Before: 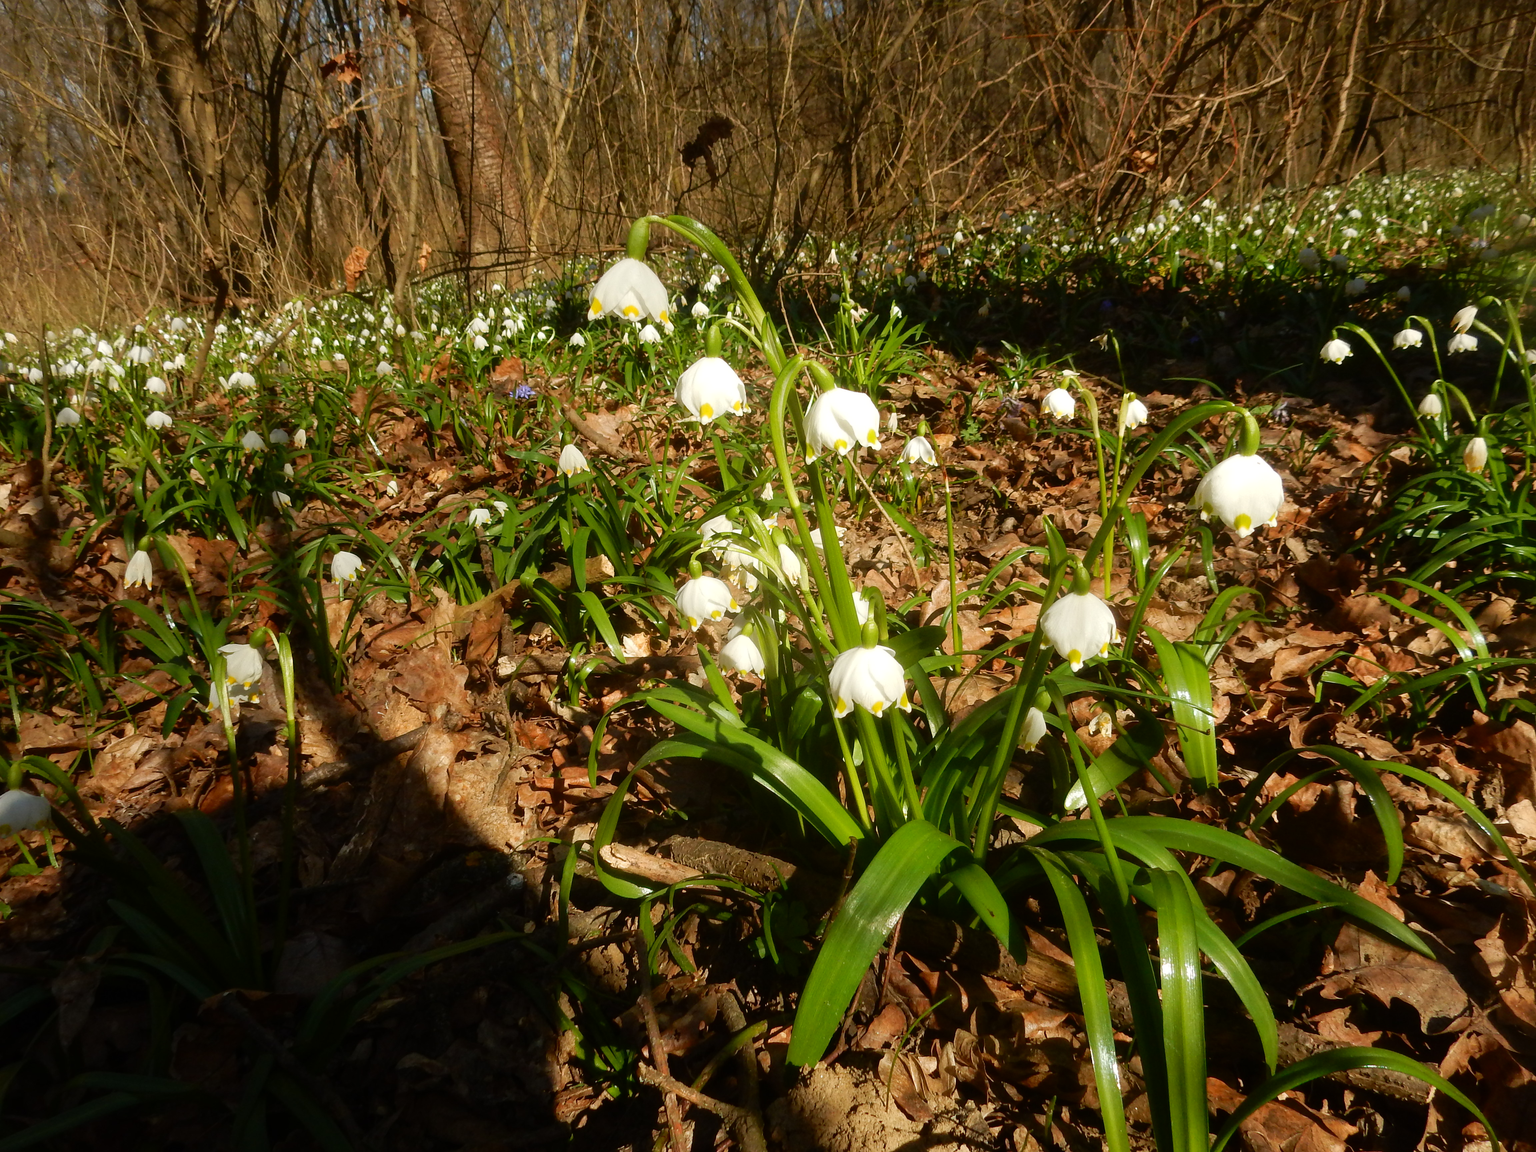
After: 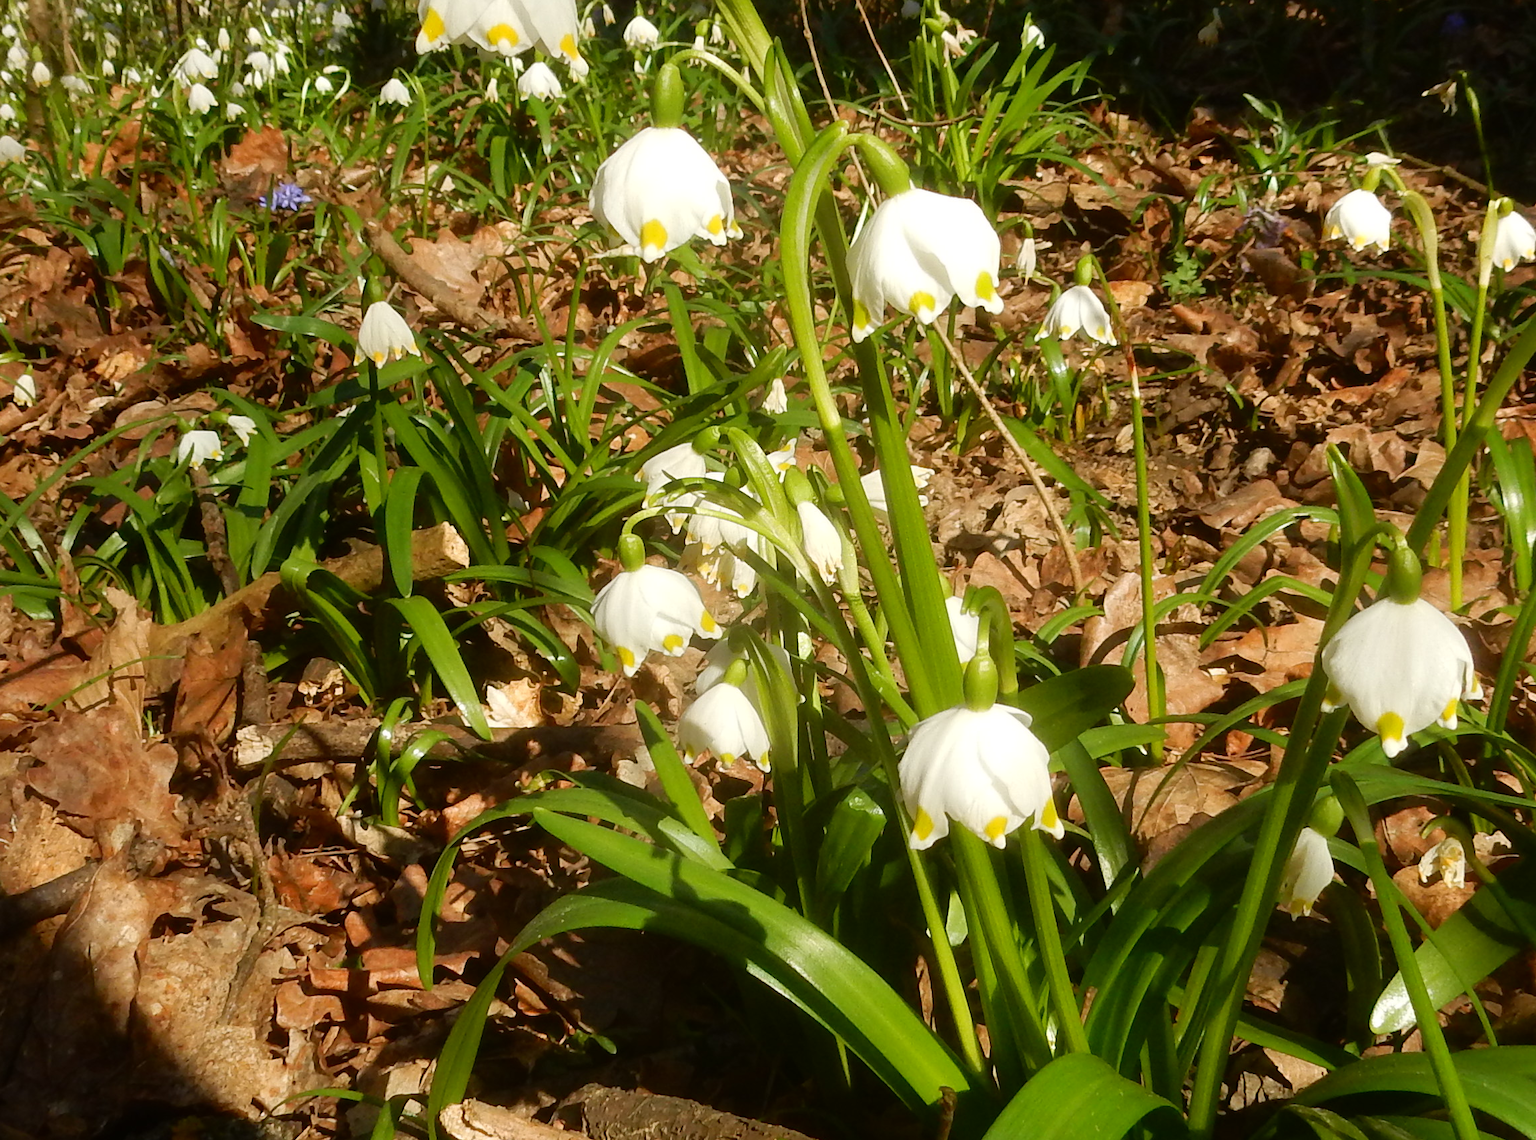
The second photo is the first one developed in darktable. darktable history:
crop: left 24.751%, top 25.492%, right 25.288%, bottom 25.023%
